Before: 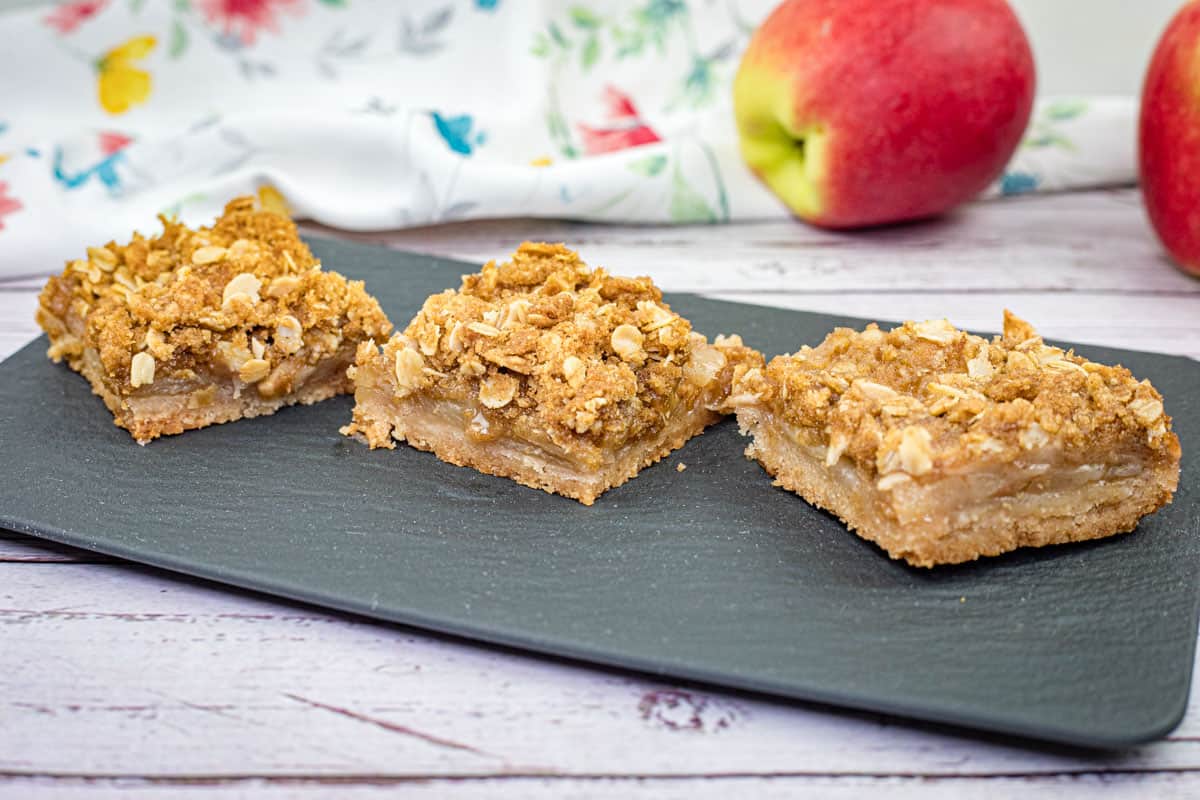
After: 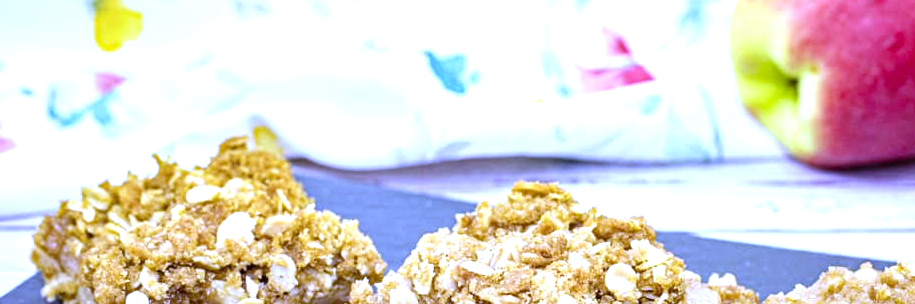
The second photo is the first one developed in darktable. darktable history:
crop: left 0.579%, top 7.627%, right 23.167%, bottom 54.275%
color correction: highlights a* 7.34, highlights b* 4.37
exposure: exposure 0.77 EV, compensate highlight preservation false
white balance: red 0.766, blue 1.537
